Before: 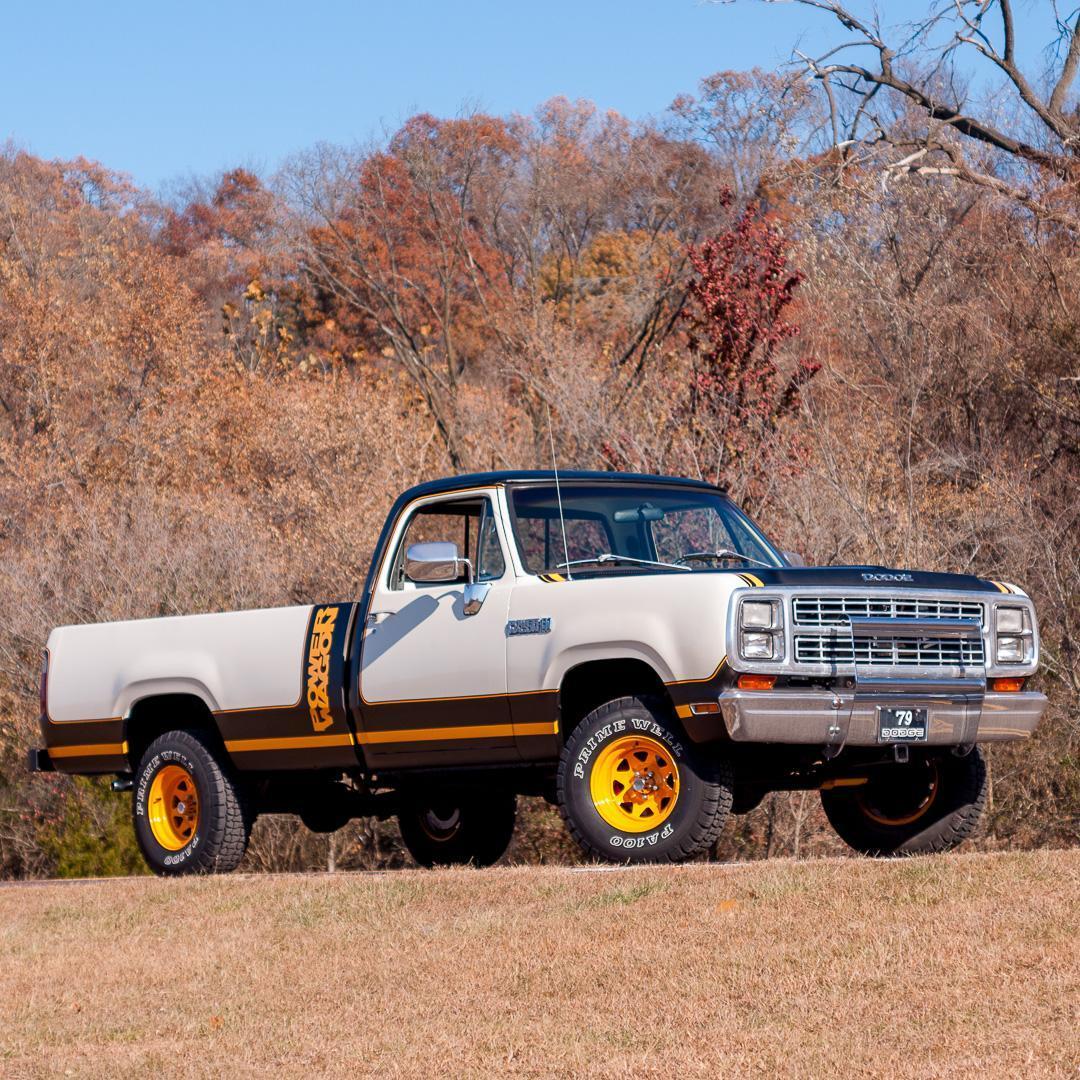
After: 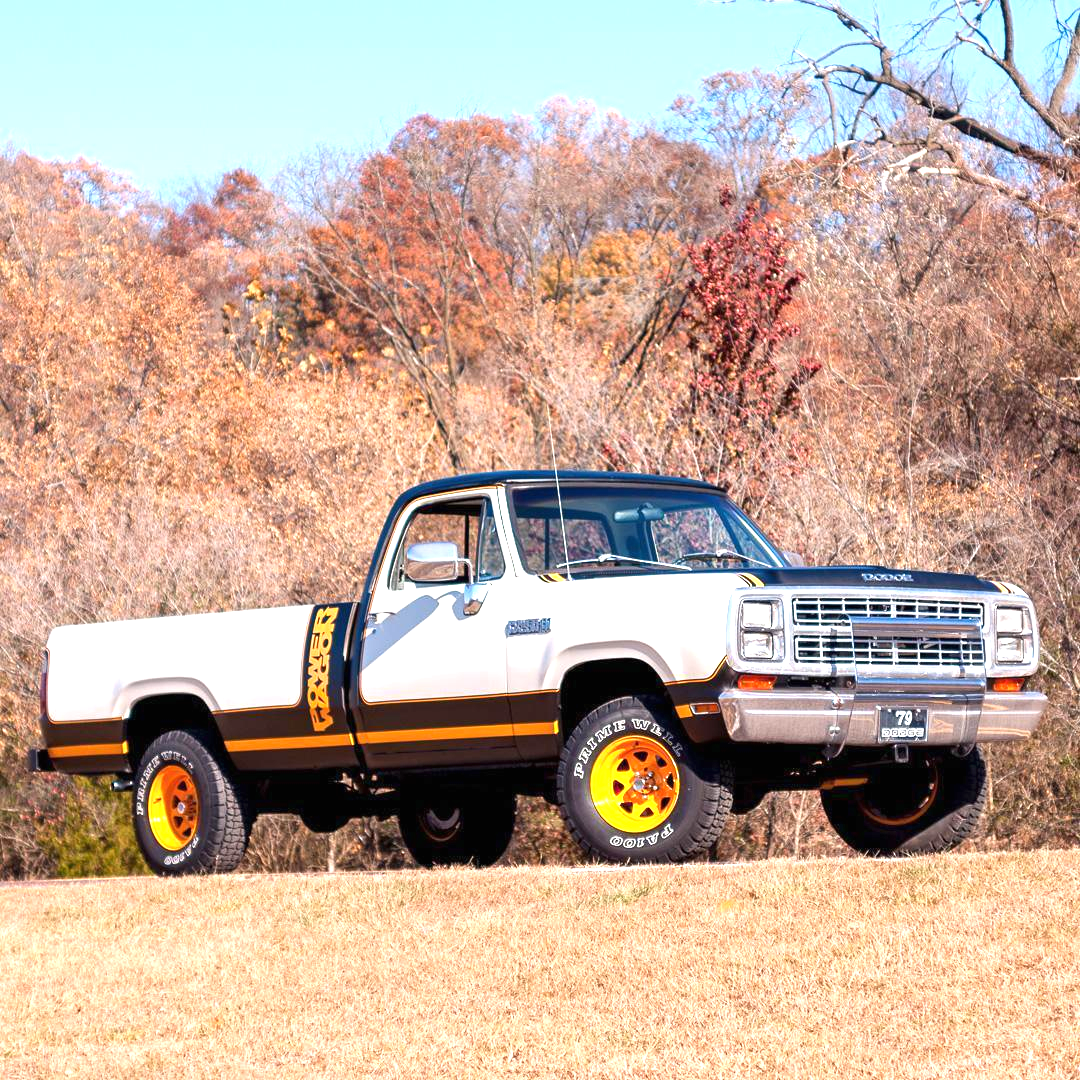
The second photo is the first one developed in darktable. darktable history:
white balance: emerald 1
exposure: black level correction 0, exposure 1.1 EV, compensate exposure bias true, compensate highlight preservation false
